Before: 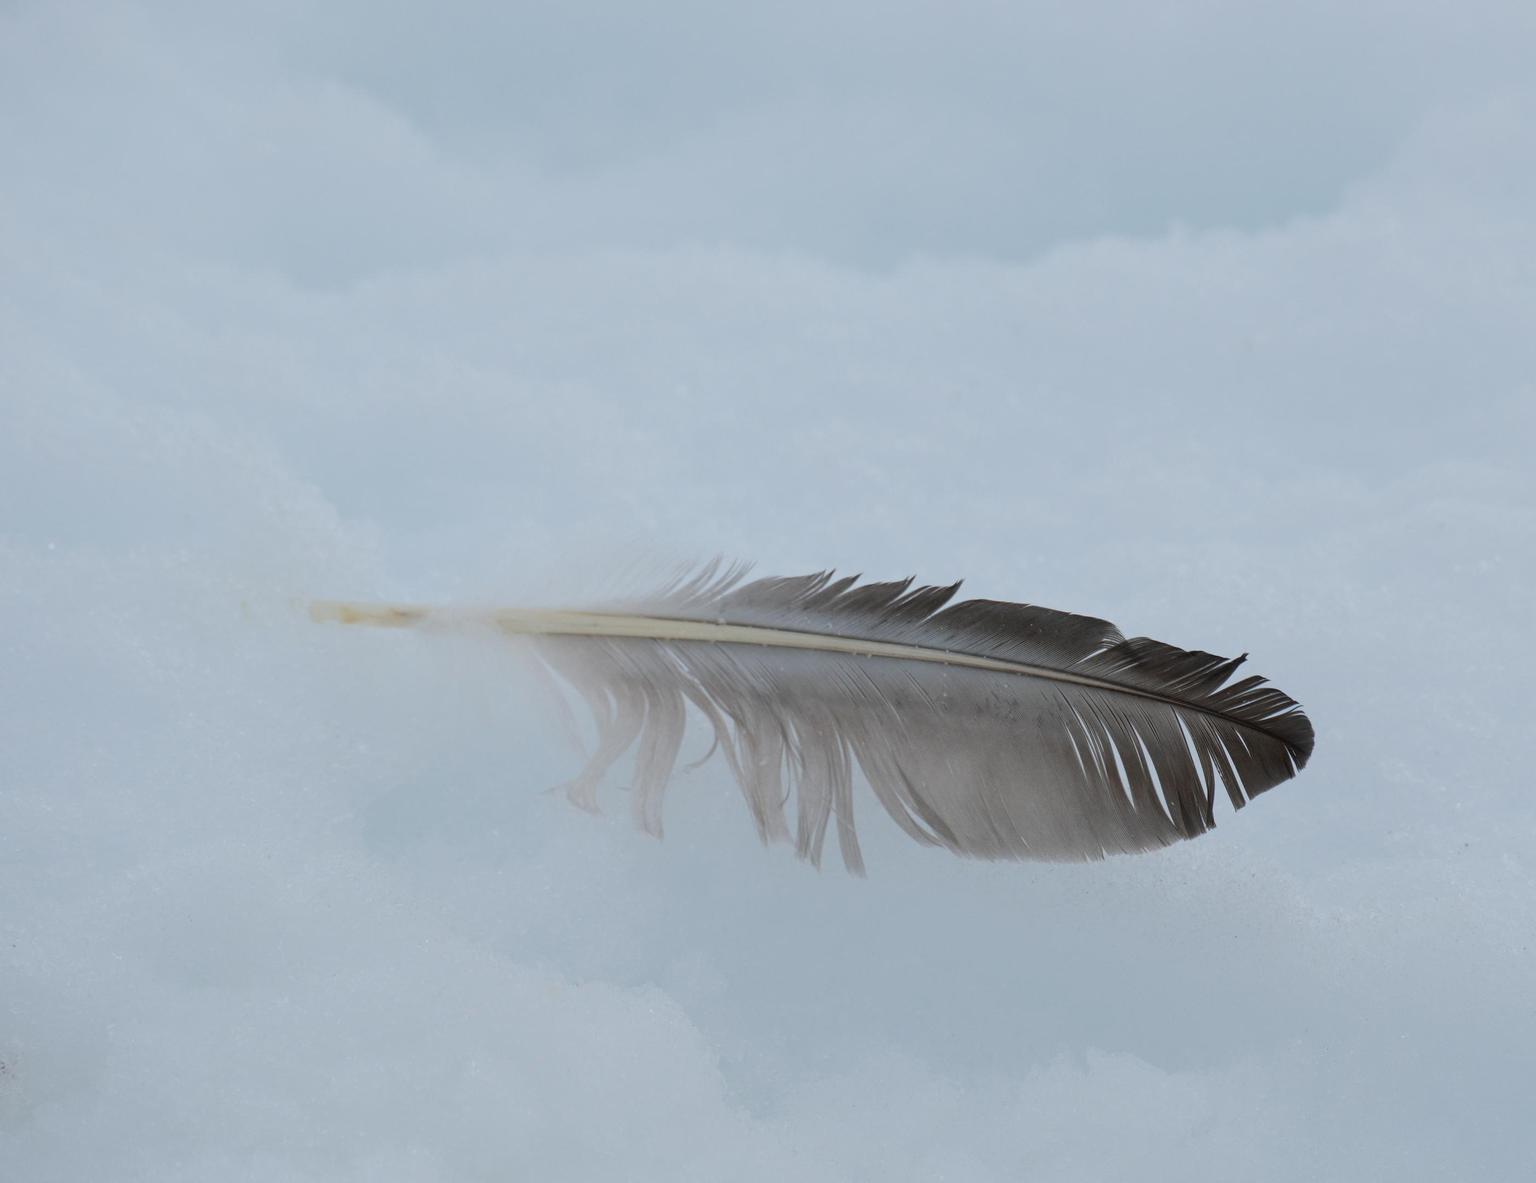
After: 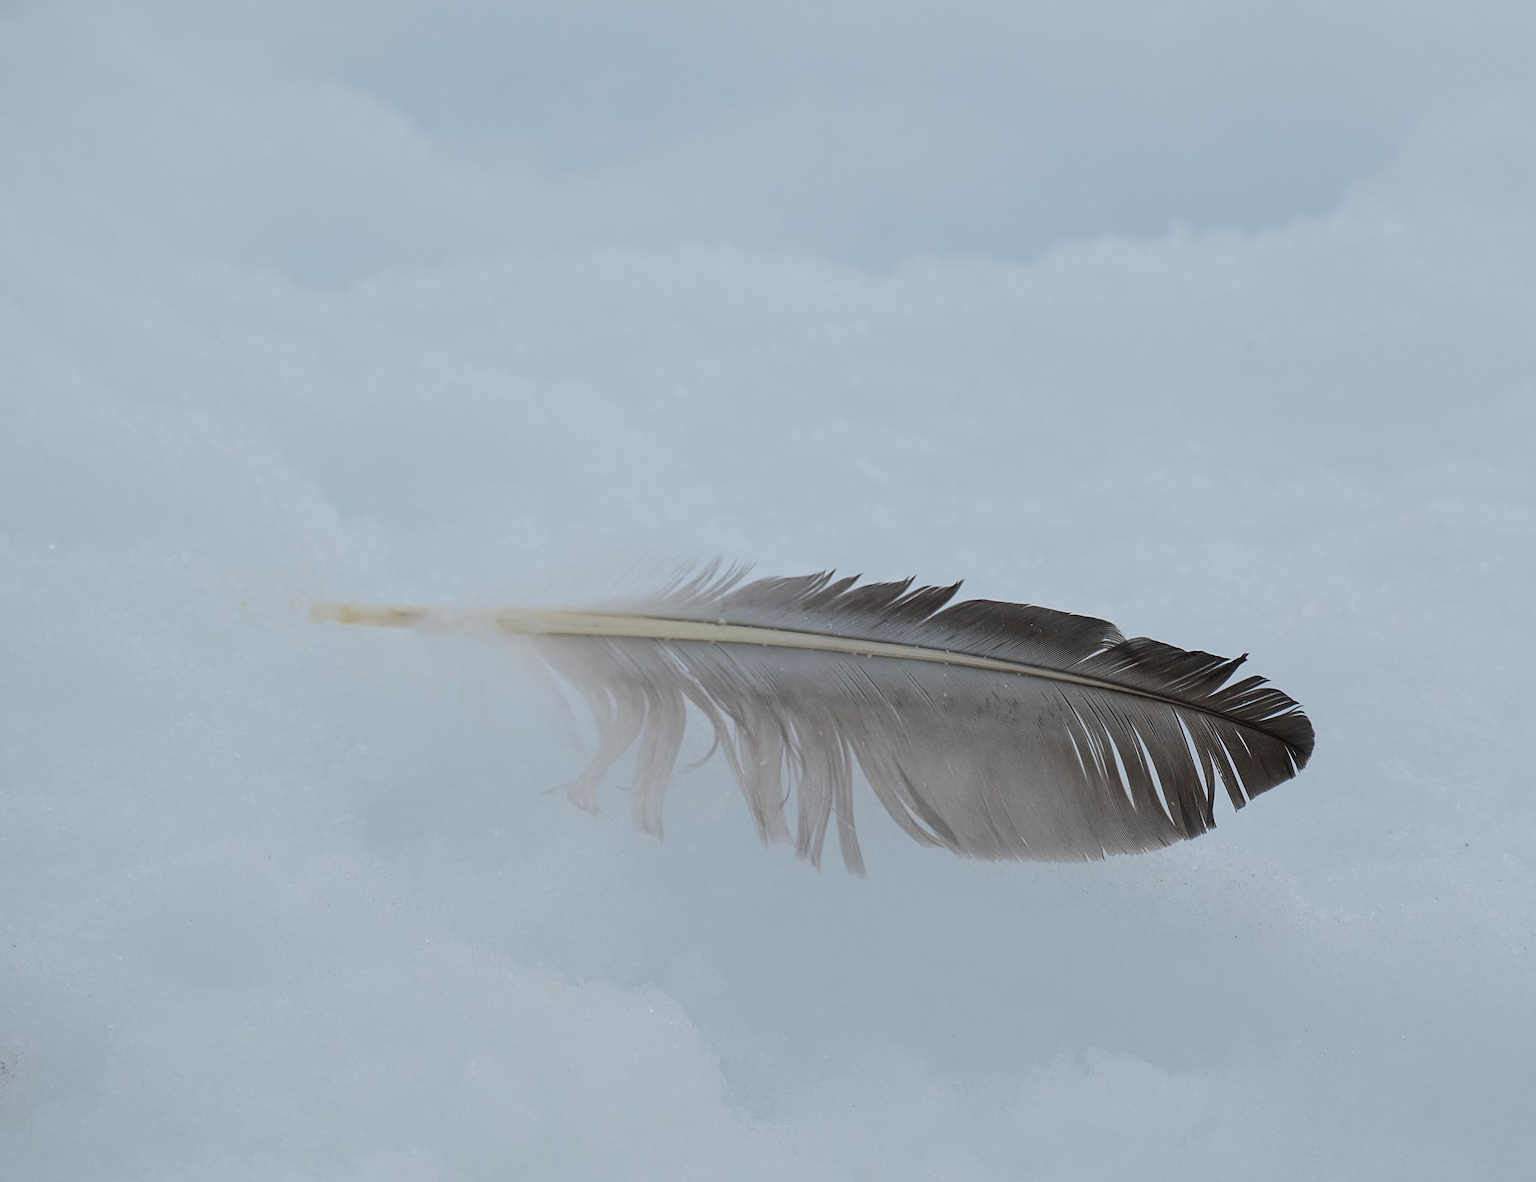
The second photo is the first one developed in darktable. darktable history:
sharpen: on, module defaults
color zones: curves: ch0 [(0, 0.465) (0.092, 0.596) (0.289, 0.464) (0.429, 0.453) (0.571, 0.464) (0.714, 0.455) (0.857, 0.462) (1, 0.465)]
